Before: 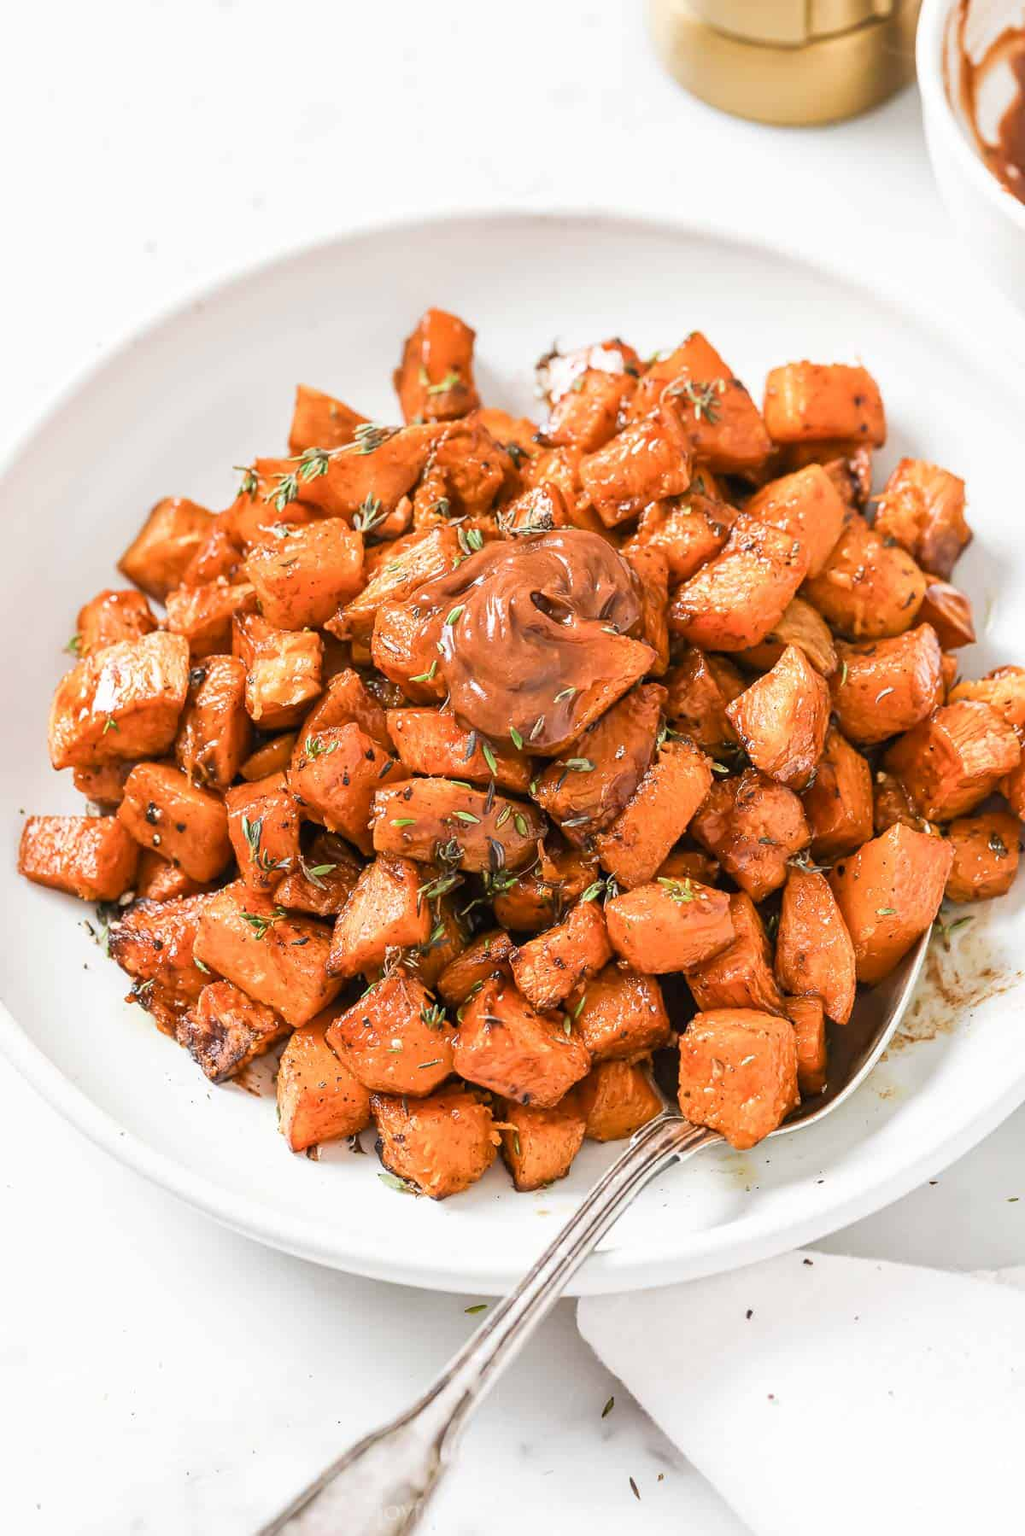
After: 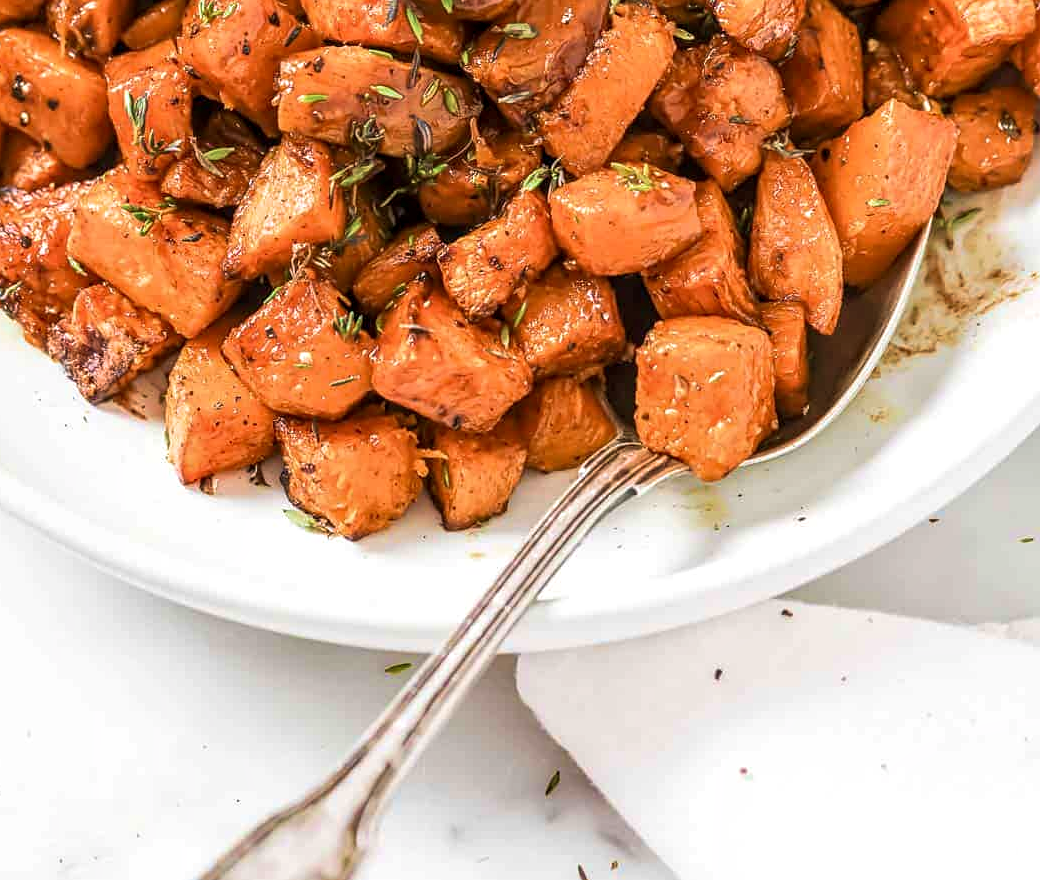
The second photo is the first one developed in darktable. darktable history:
local contrast: on, module defaults
velvia: strength 50%
sharpen: amount 0.2
crop and rotate: left 13.306%, top 48.129%, bottom 2.928%
